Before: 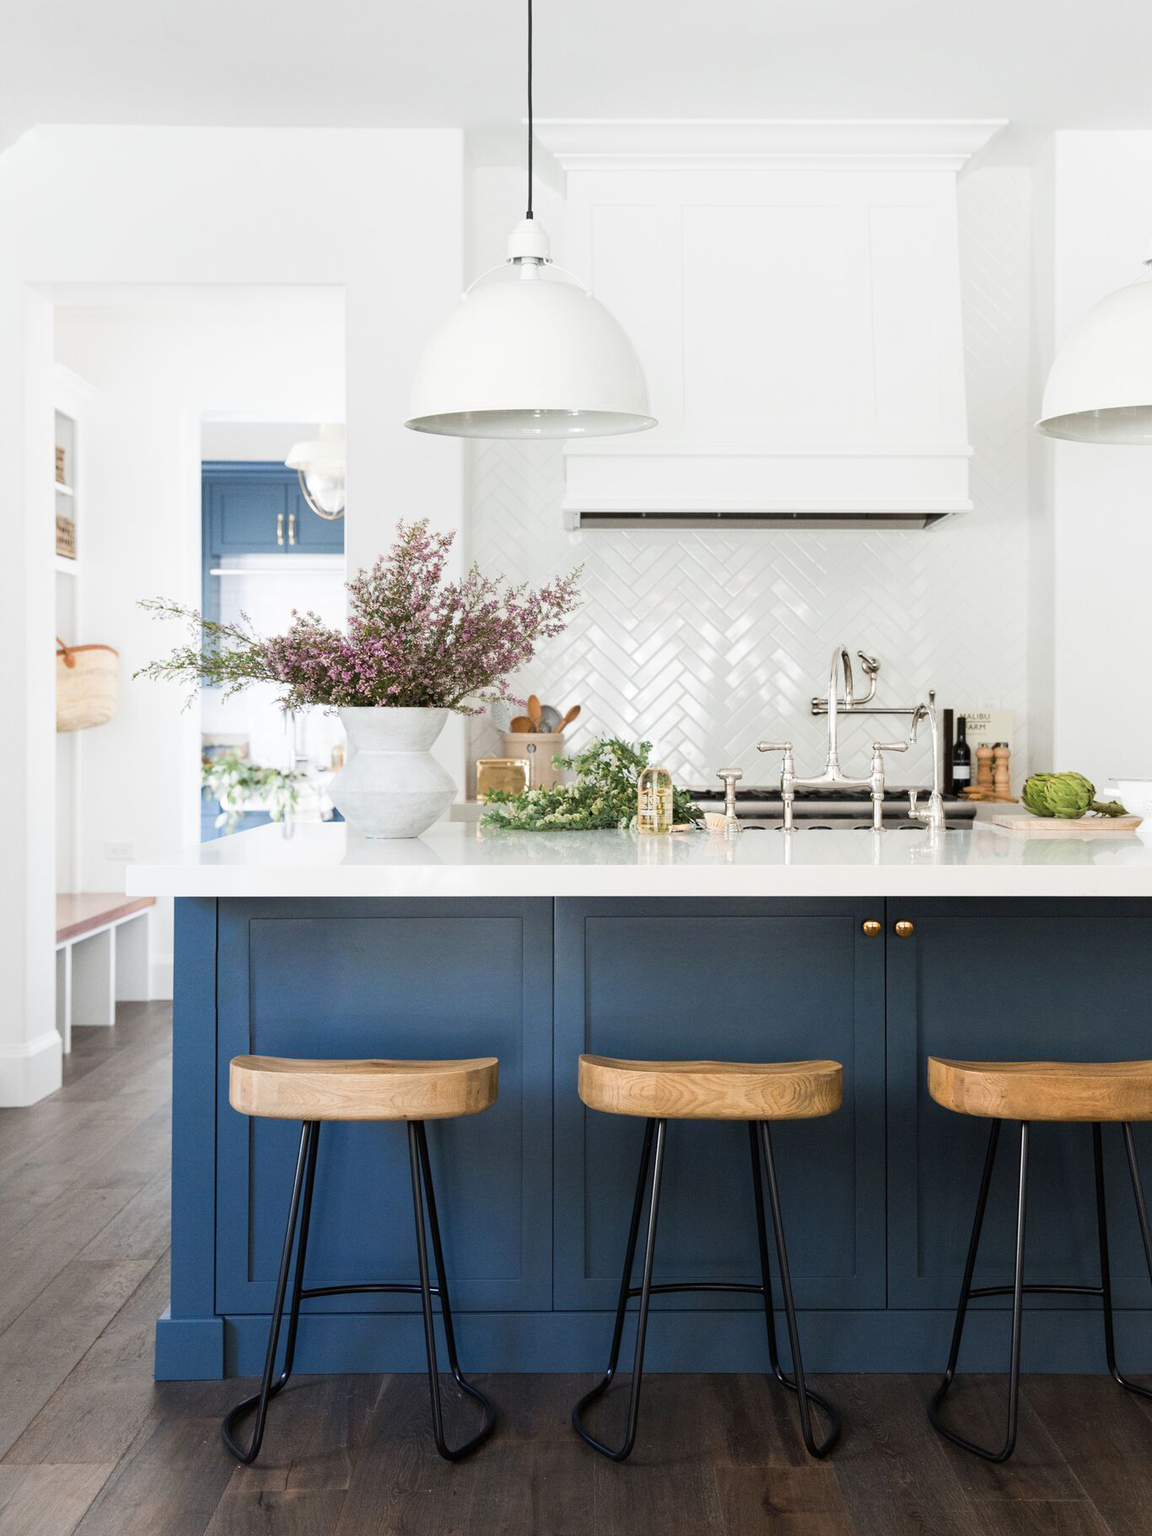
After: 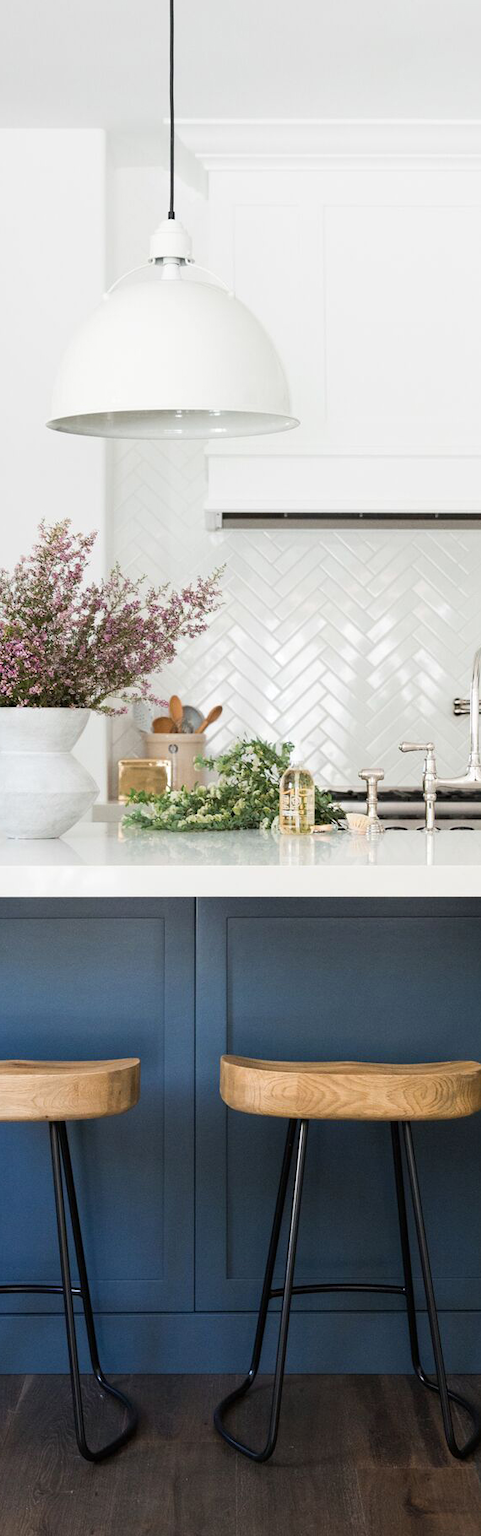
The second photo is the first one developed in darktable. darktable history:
crop: left 31.155%, right 27.081%
